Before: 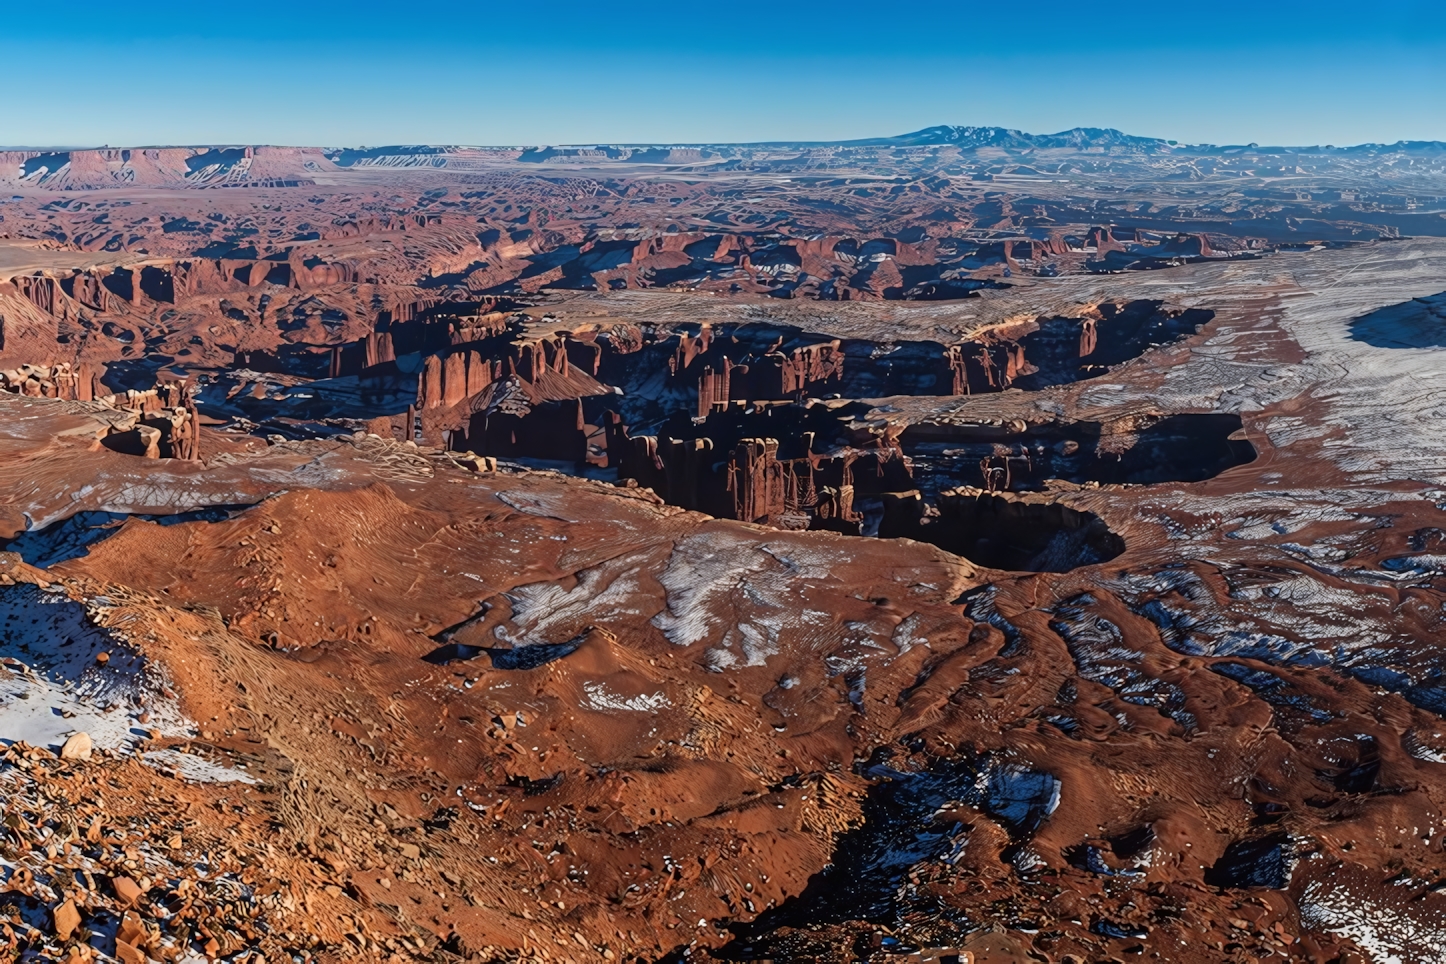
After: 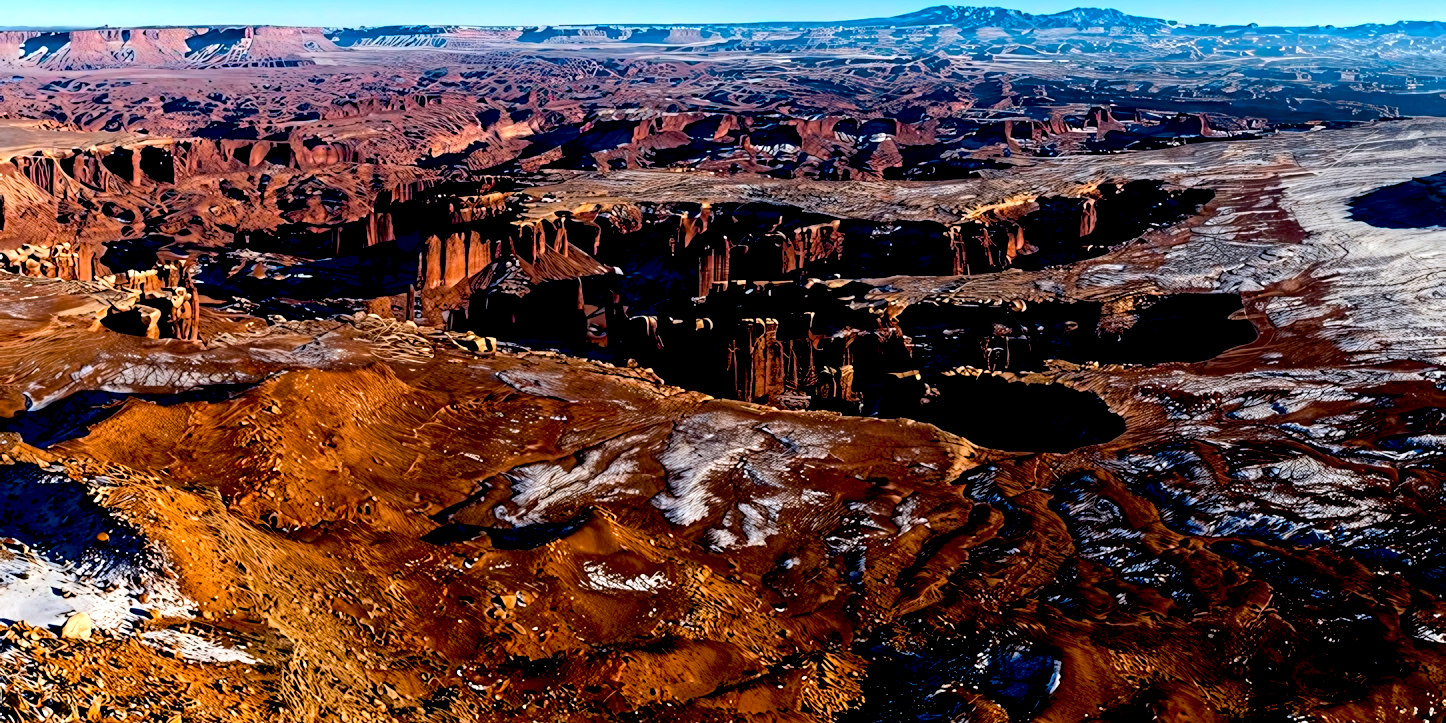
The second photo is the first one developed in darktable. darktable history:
color balance rgb: linear chroma grading › global chroma 9.31%, global vibrance 41.49%
local contrast: mode bilateral grid, contrast 20, coarseness 50, detail 130%, midtone range 0.2
exposure: black level correction 0.047, exposure 0.013 EV, compensate highlight preservation false
crop and rotate: top 12.5%, bottom 12.5%
tone equalizer: -8 EV -0.75 EV, -7 EV -0.7 EV, -6 EV -0.6 EV, -5 EV -0.4 EV, -3 EV 0.4 EV, -2 EV 0.6 EV, -1 EV 0.7 EV, +0 EV 0.75 EV, edges refinement/feathering 500, mask exposure compensation -1.57 EV, preserve details no
